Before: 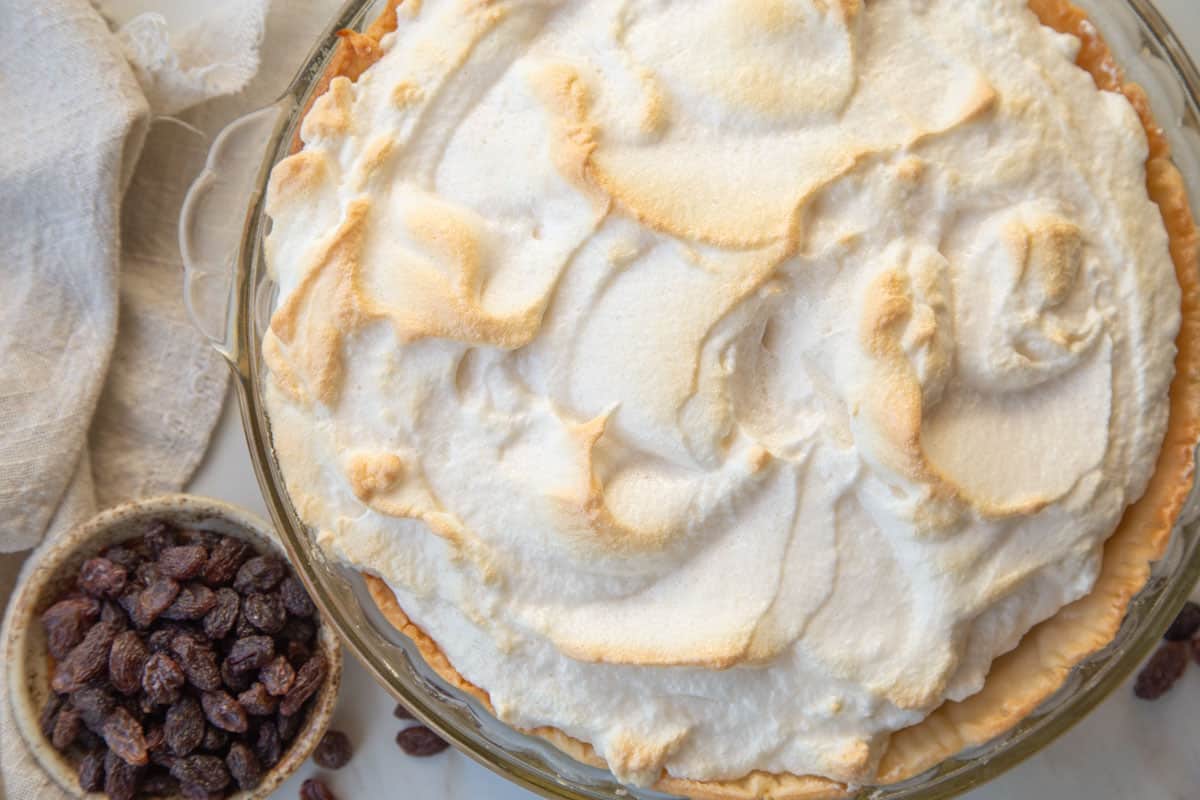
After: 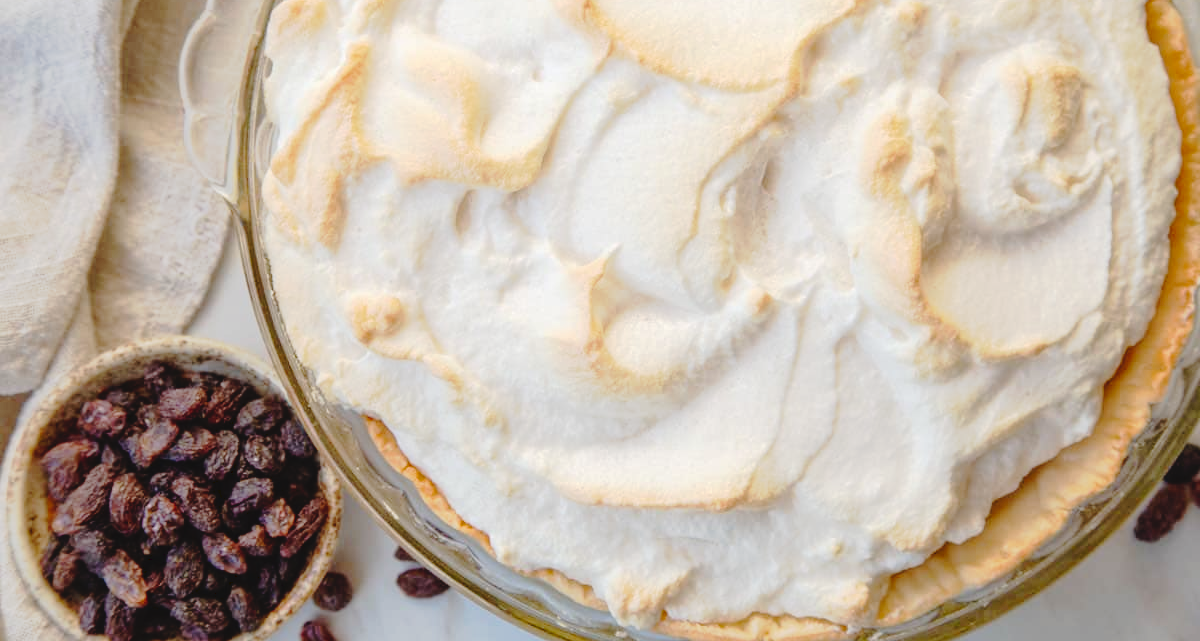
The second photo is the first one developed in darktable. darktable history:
crop and rotate: top 19.845%
tone curve: curves: ch0 [(0, 0) (0.003, 0.051) (0.011, 0.052) (0.025, 0.055) (0.044, 0.062) (0.069, 0.068) (0.1, 0.077) (0.136, 0.098) (0.177, 0.145) (0.224, 0.223) (0.277, 0.314) (0.335, 0.43) (0.399, 0.518) (0.468, 0.591) (0.543, 0.656) (0.623, 0.726) (0.709, 0.809) (0.801, 0.857) (0.898, 0.918) (1, 1)], preserve colors none
